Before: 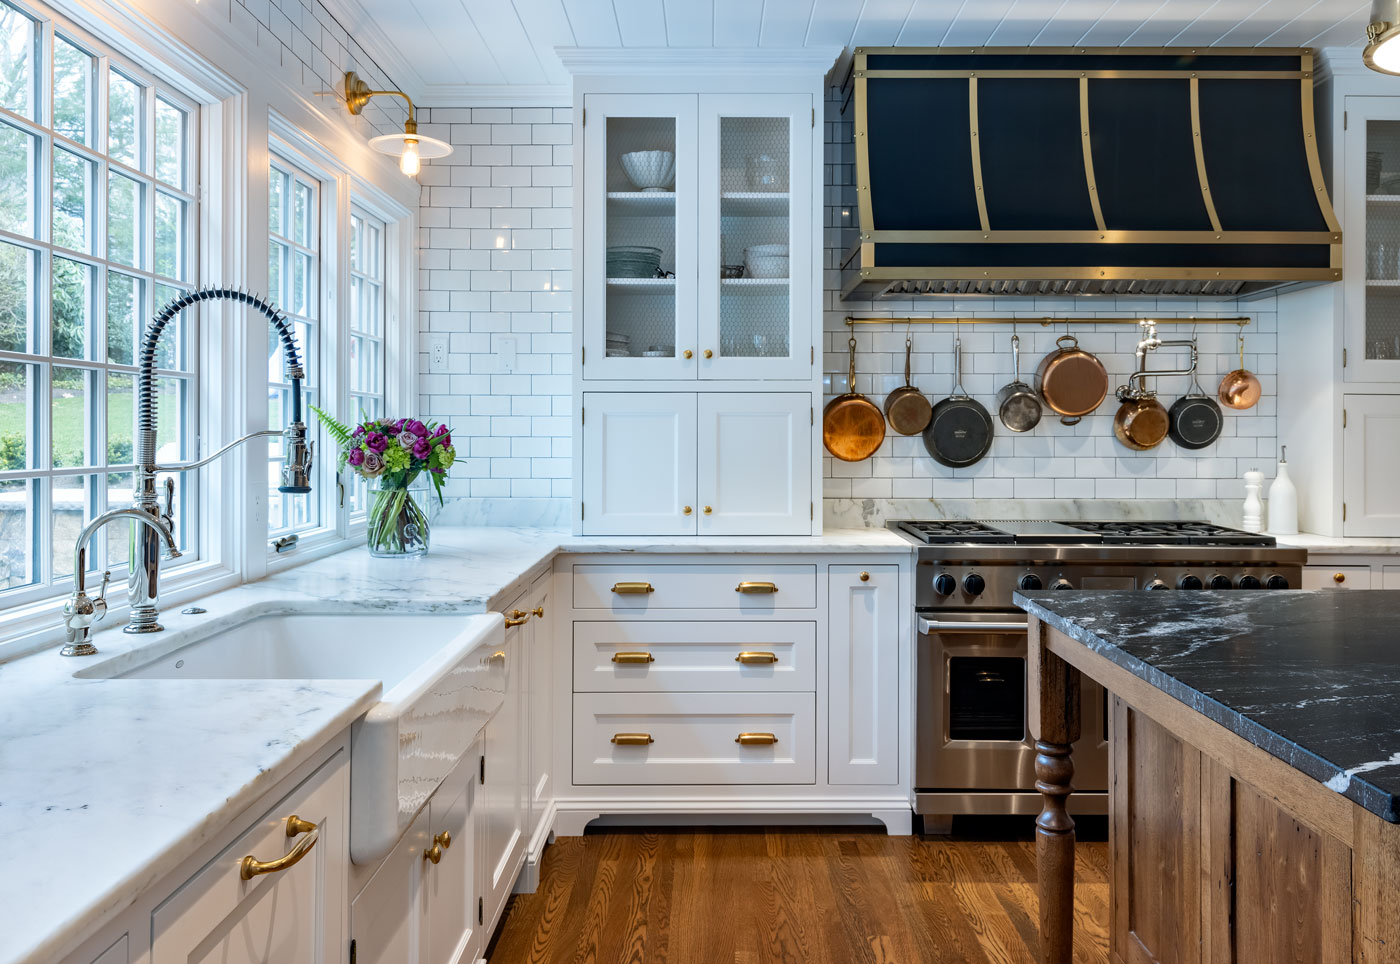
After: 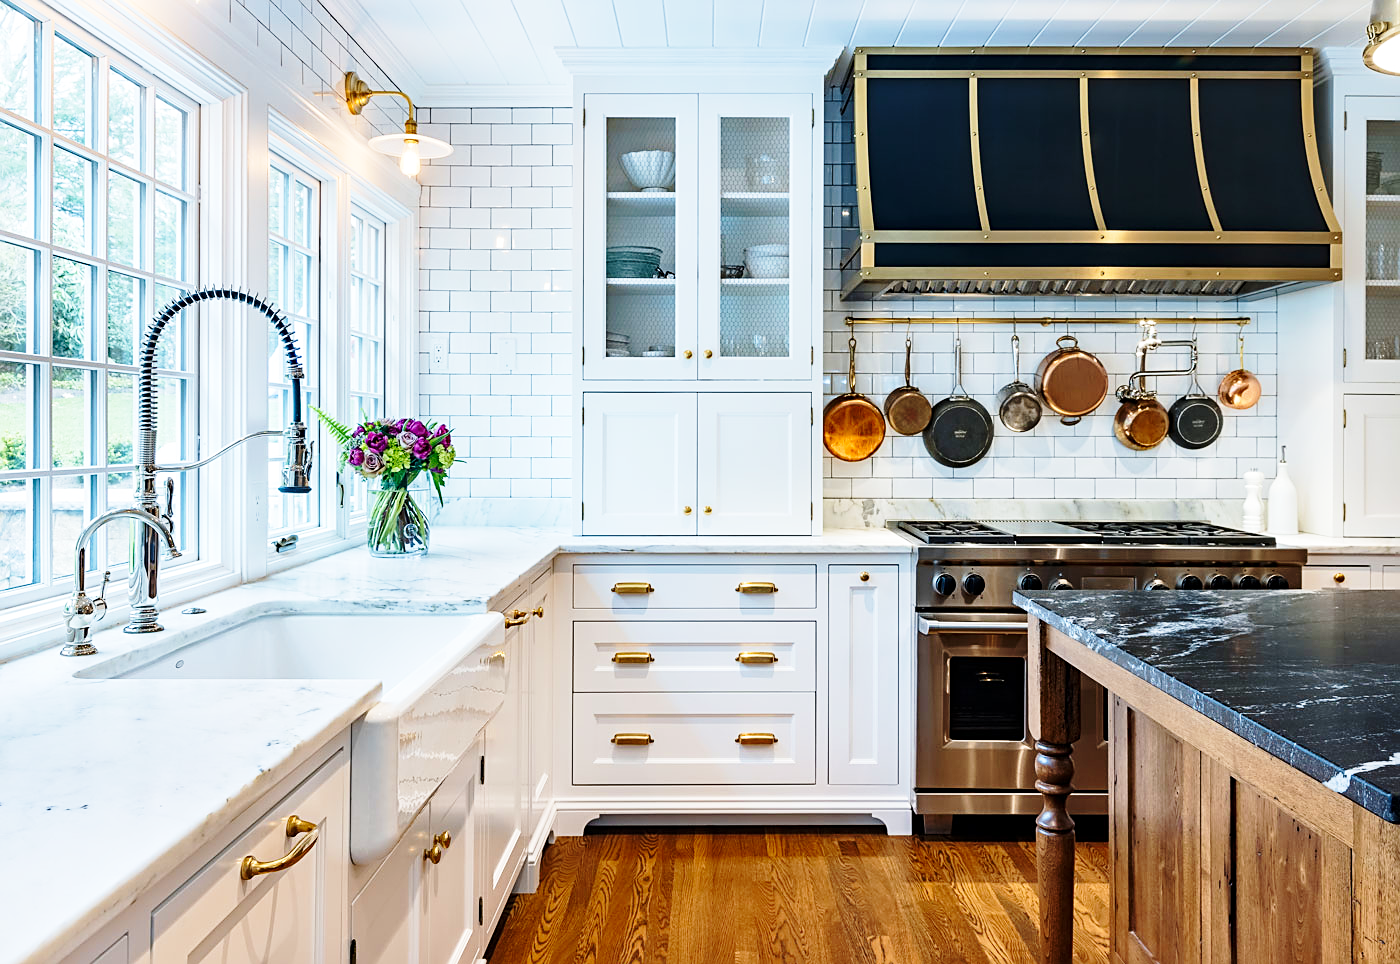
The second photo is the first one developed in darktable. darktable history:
velvia: on, module defaults
sharpen: on, module defaults
base curve: curves: ch0 [(0, 0) (0.028, 0.03) (0.121, 0.232) (0.46, 0.748) (0.859, 0.968) (1, 1)], preserve colors none
